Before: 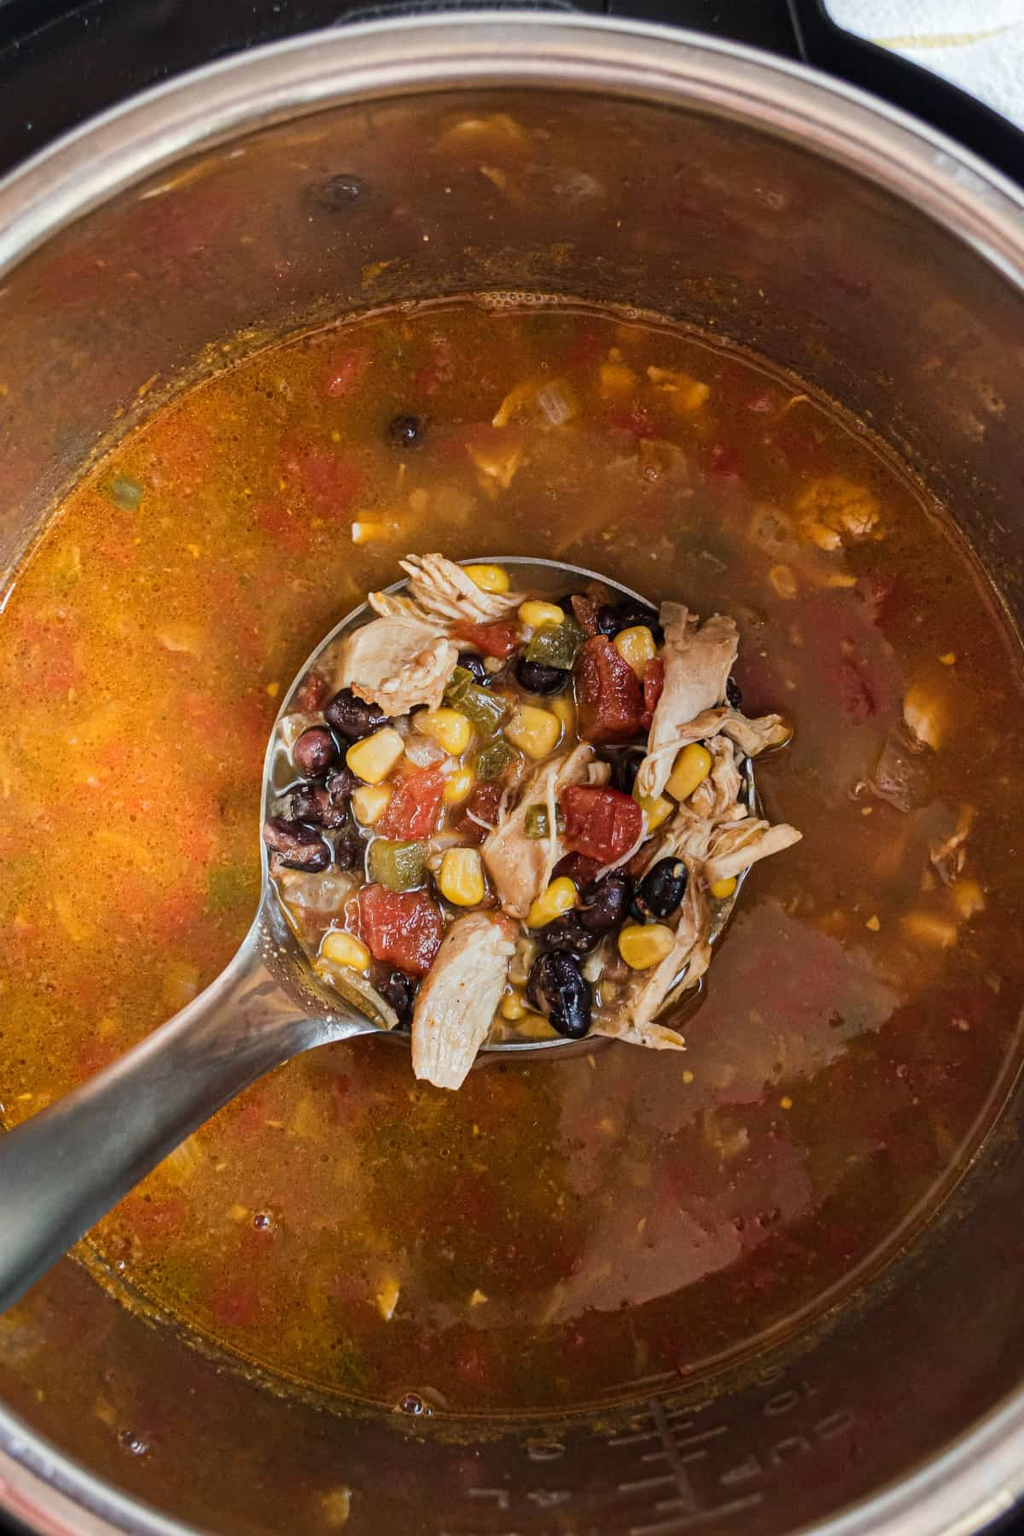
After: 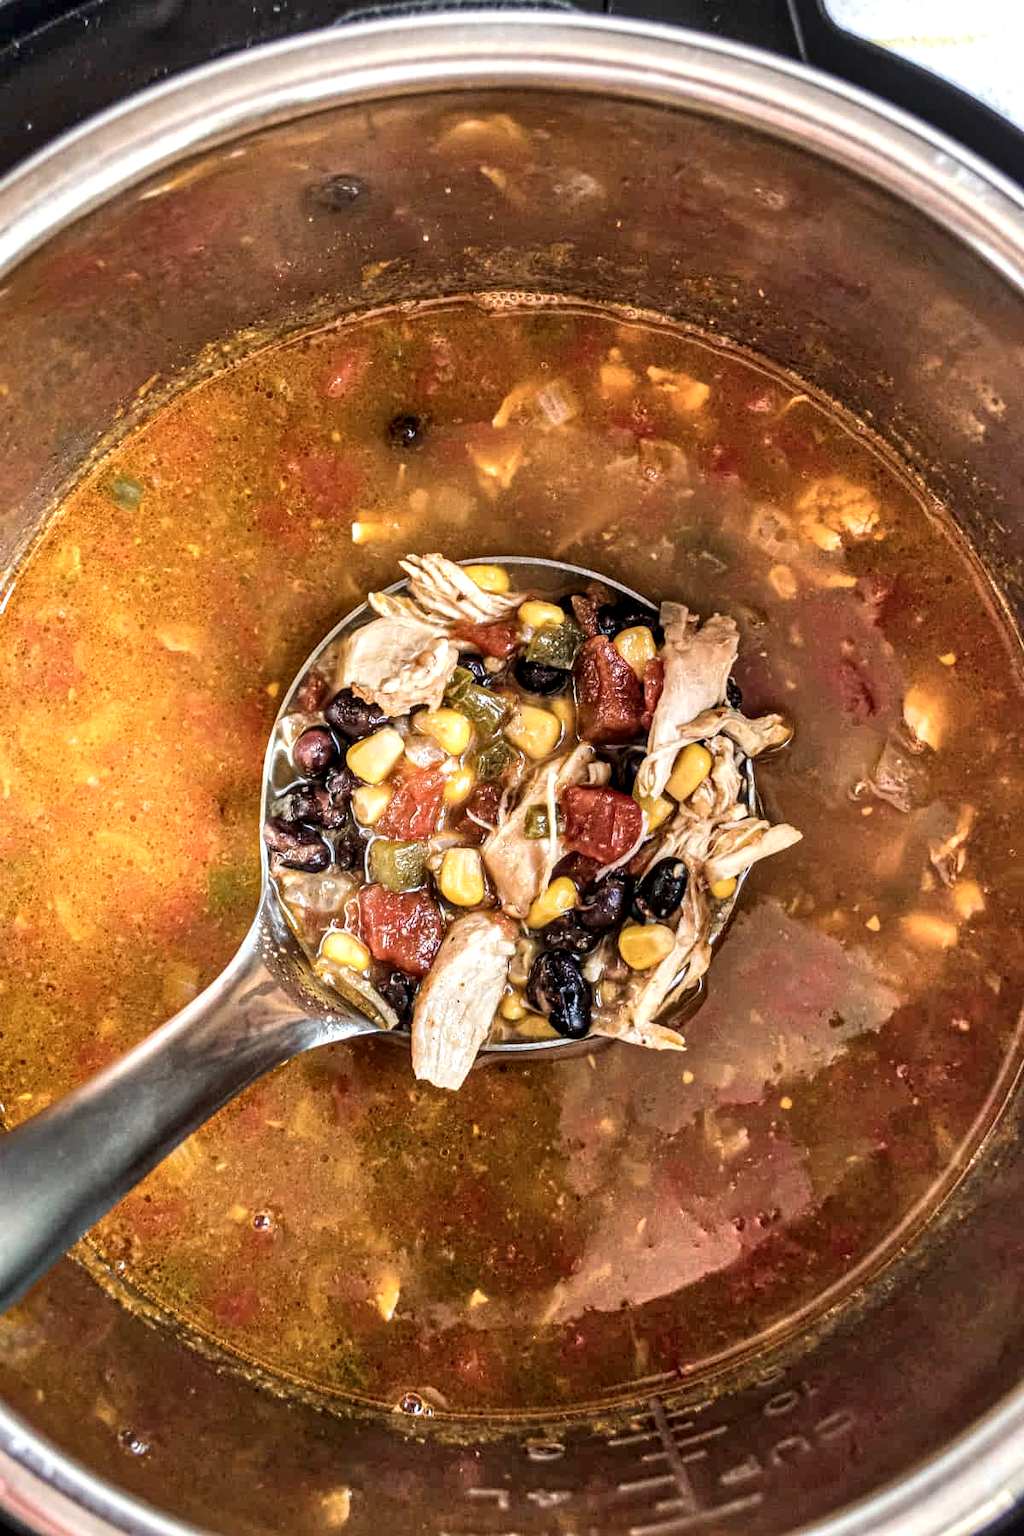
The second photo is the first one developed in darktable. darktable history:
shadows and highlights: radius 113.18, shadows 51.01, white point adjustment 8.99, highlights -5.1, soften with gaussian
local contrast: detail 160%
